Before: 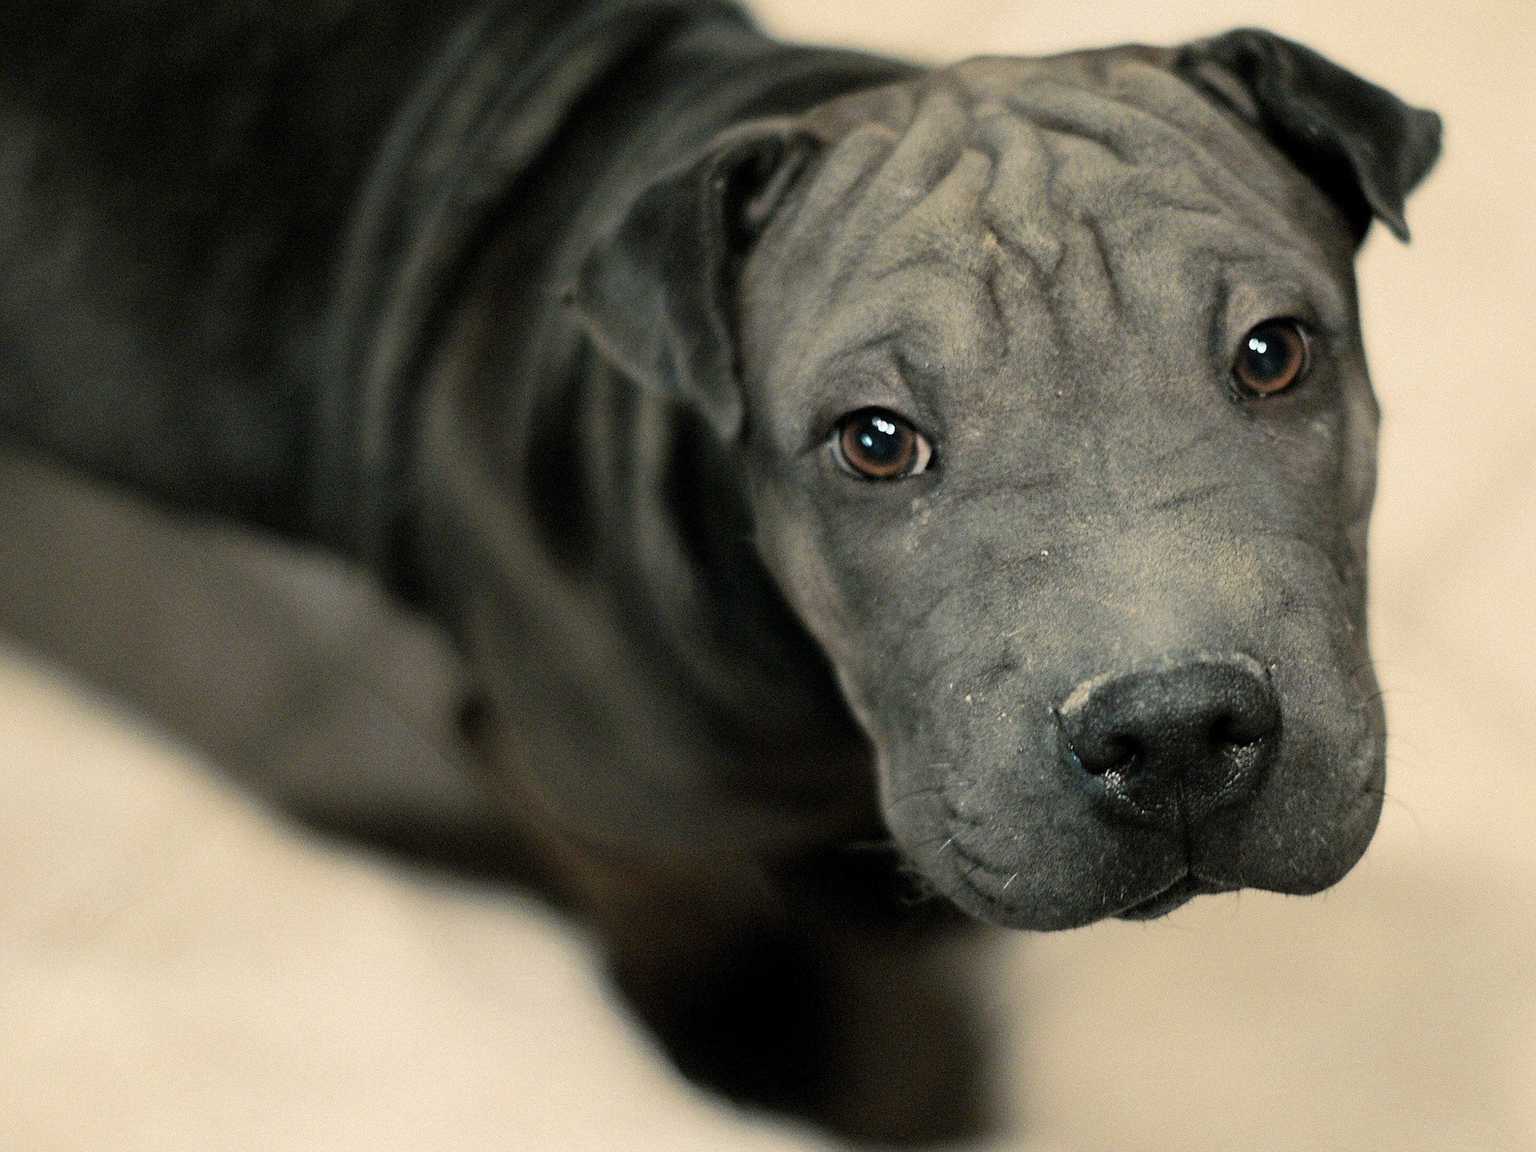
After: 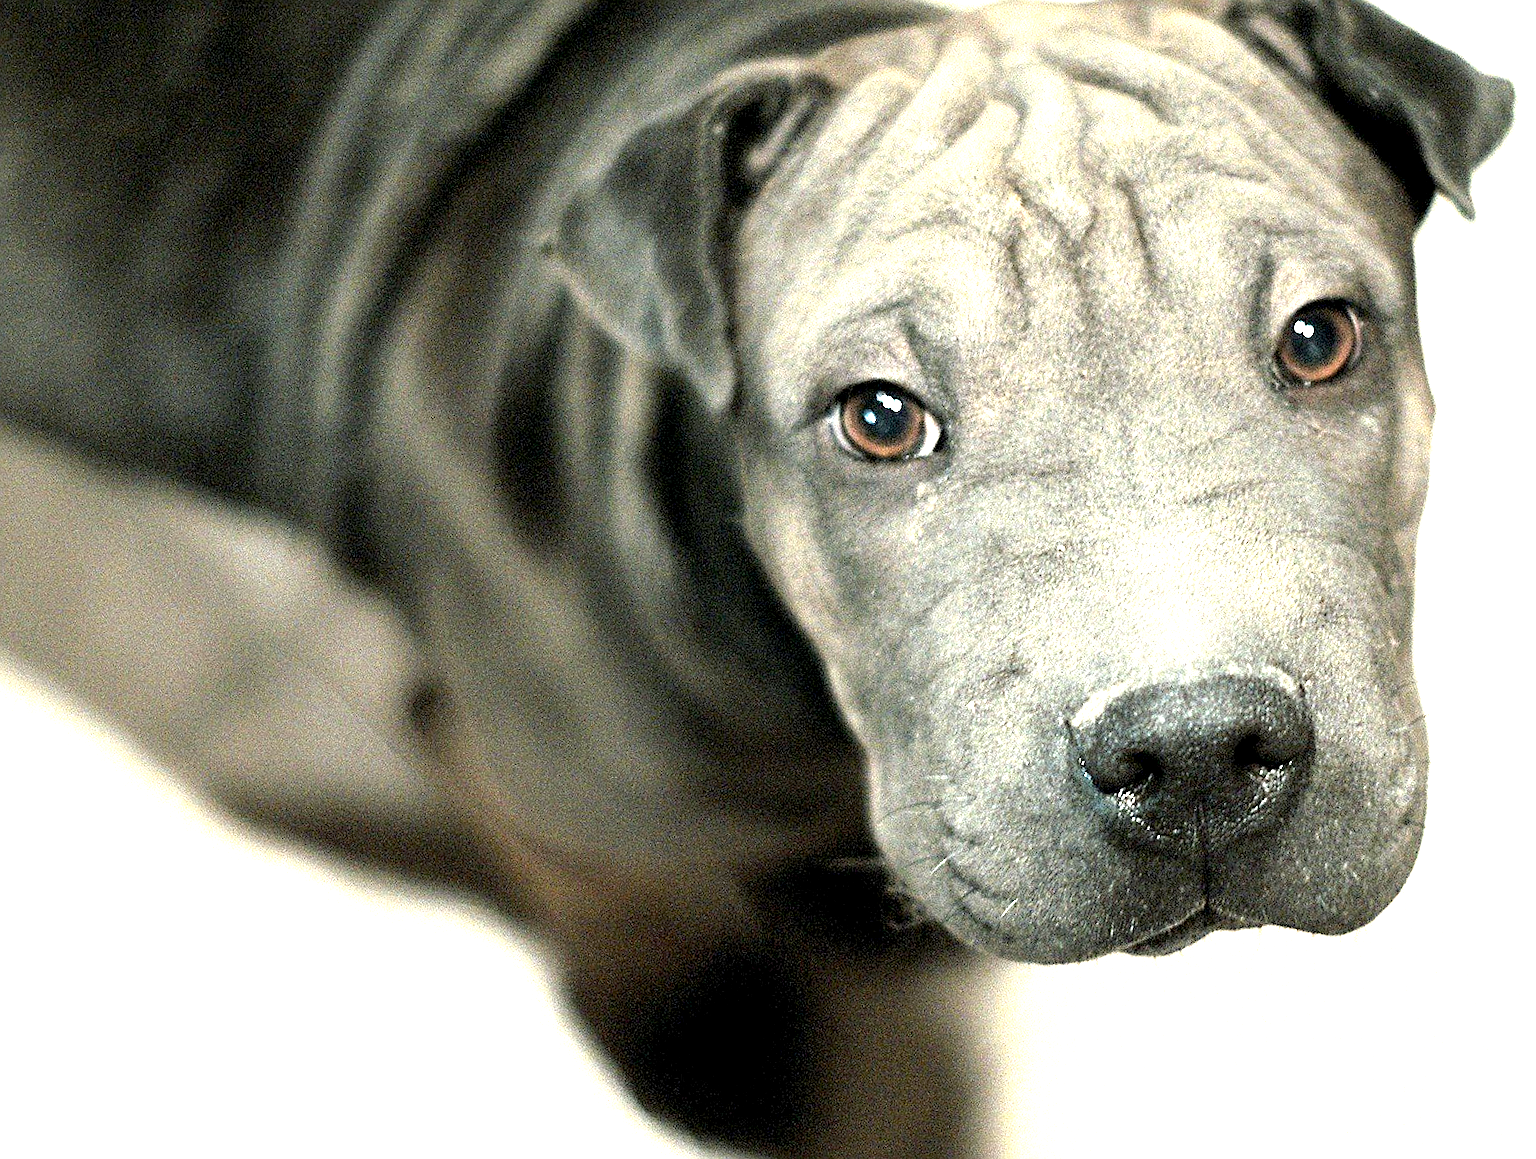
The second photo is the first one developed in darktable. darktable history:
crop and rotate: angle -2.15°, left 3.107%, top 3.564%, right 1.534%, bottom 0.506%
sharpen: on, module defaults
exposure: black level correction 0.001, exposure 1.991 EV, compensate highlight preservation false
